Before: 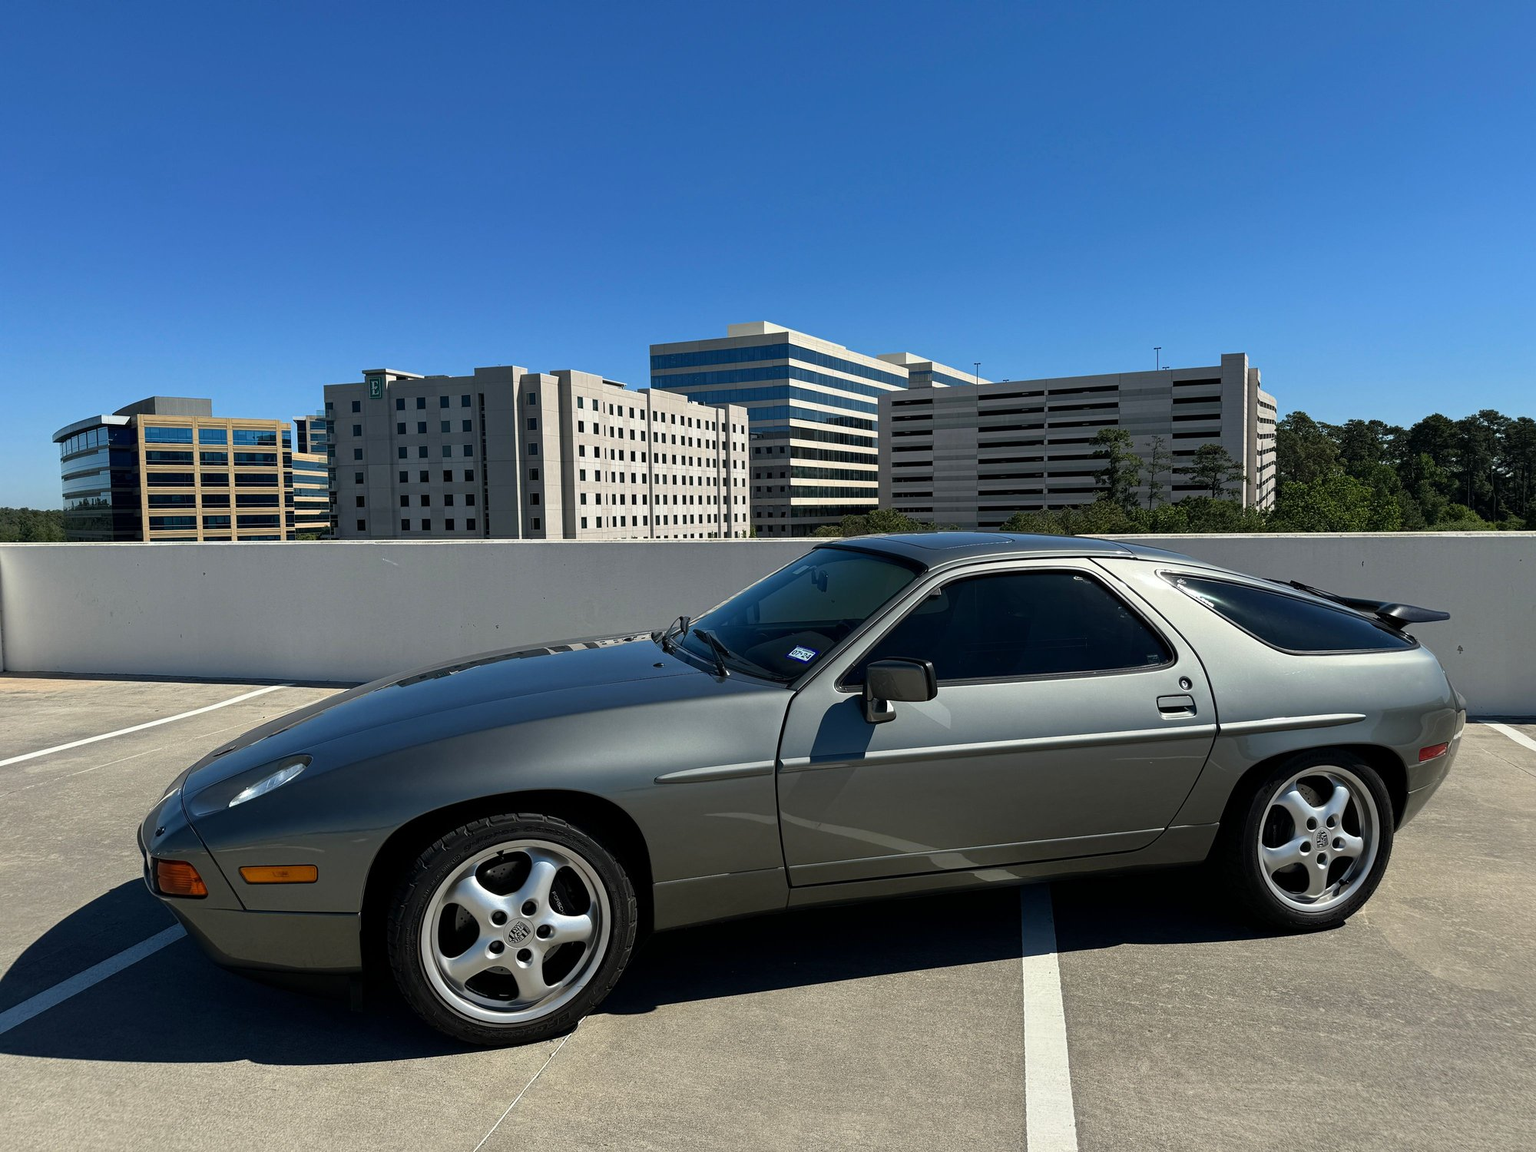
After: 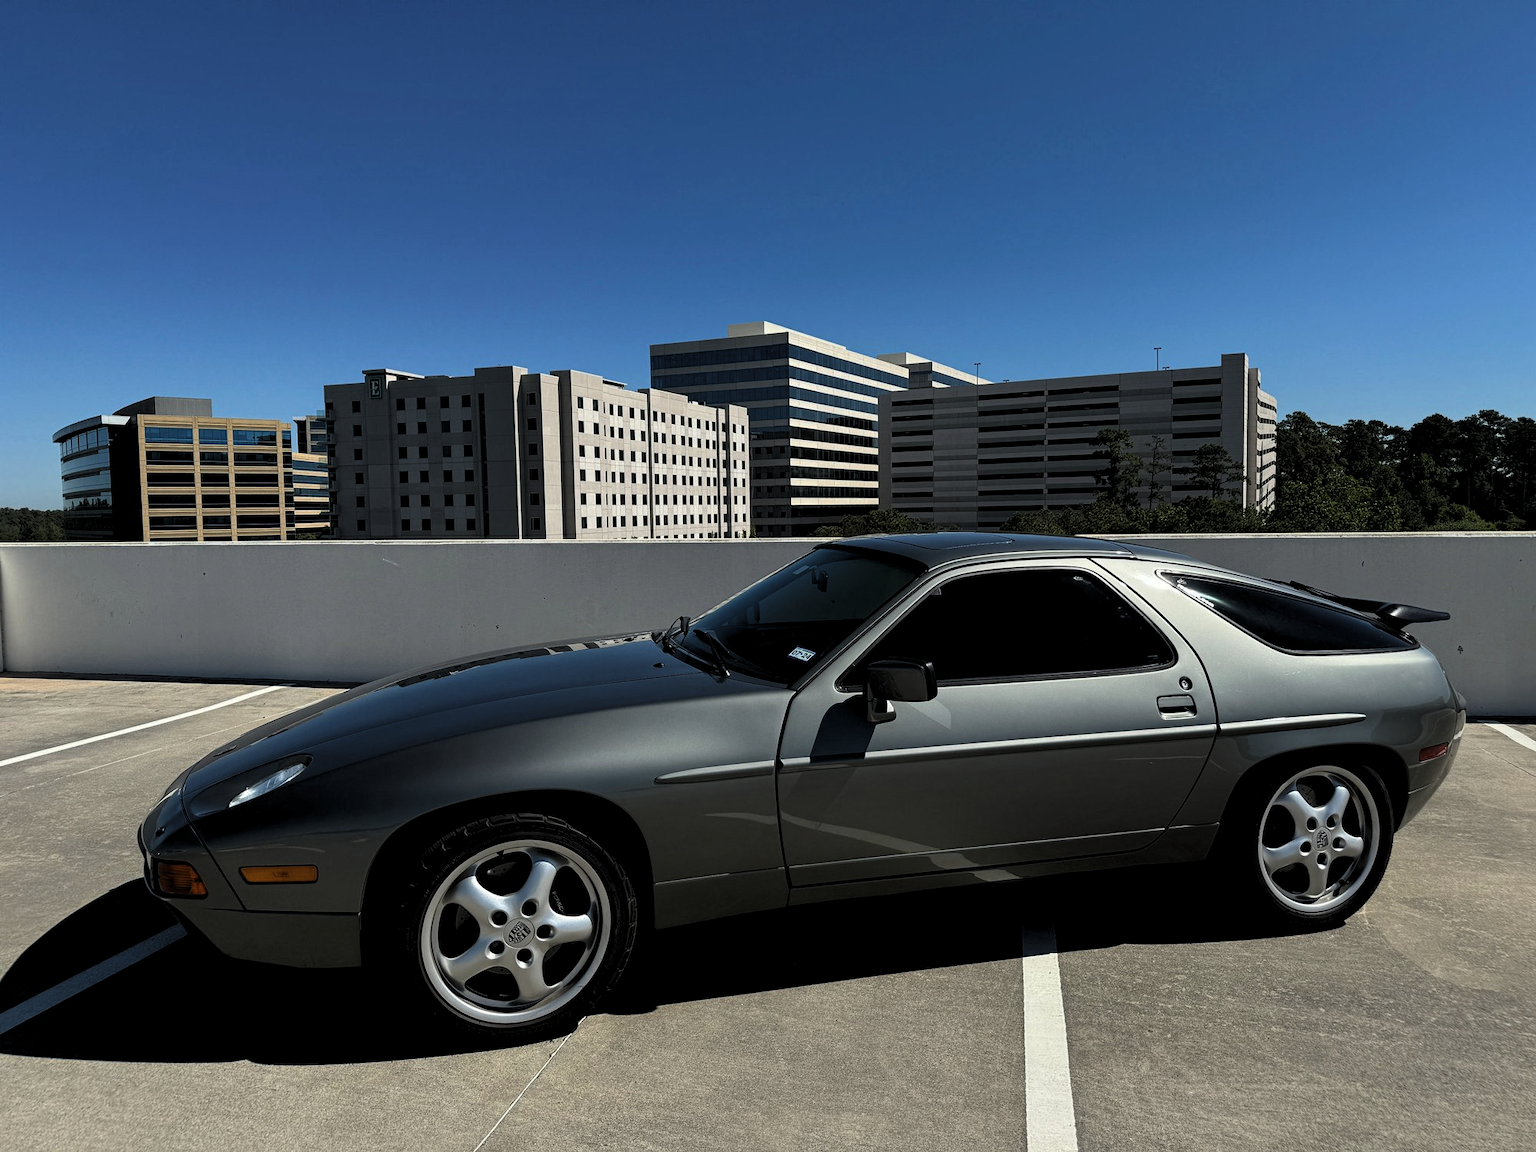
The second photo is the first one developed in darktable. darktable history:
levels: gray 59.41%, levels [0.116, 0.574, 1]
